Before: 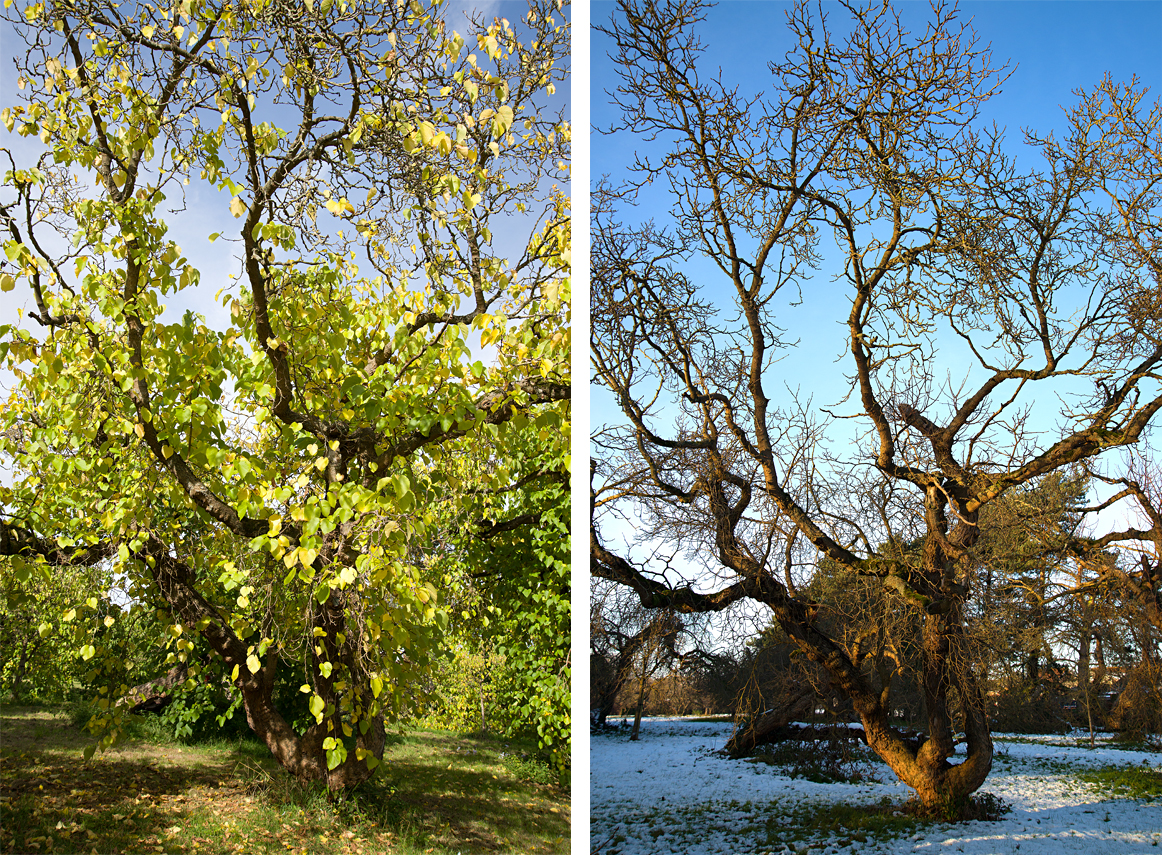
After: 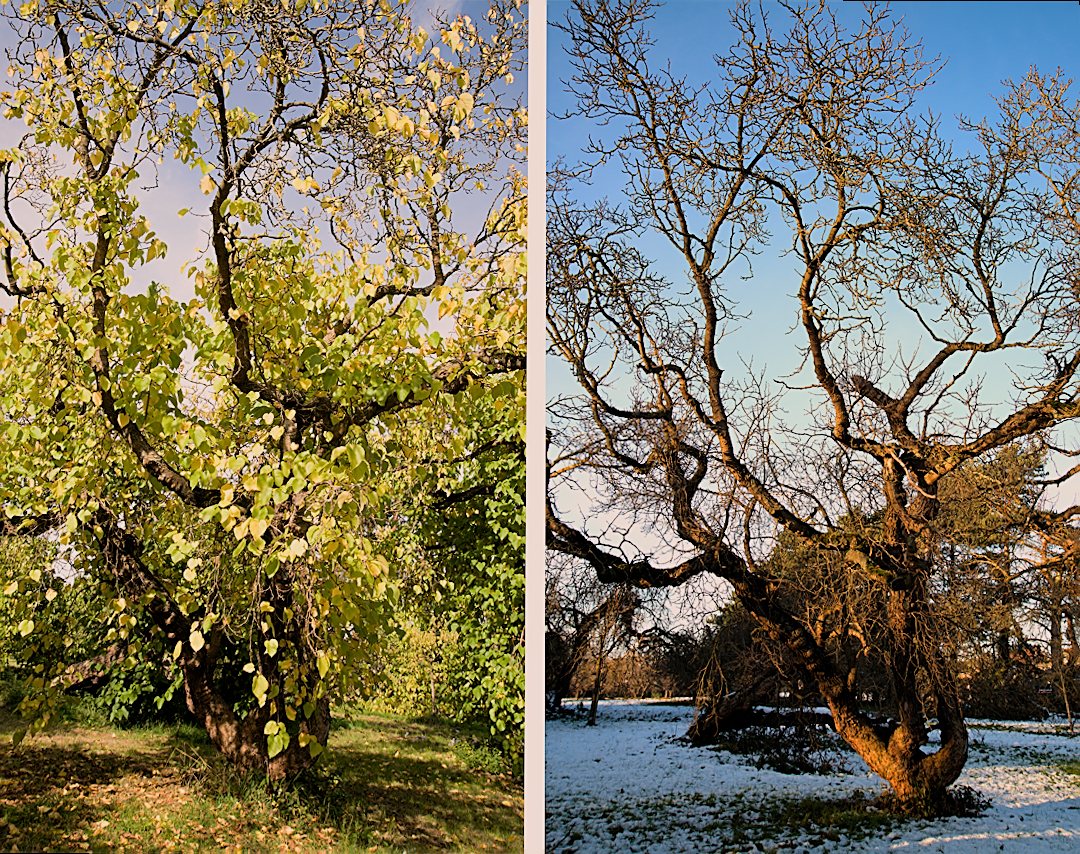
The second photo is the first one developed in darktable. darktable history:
rotate and perspective: rotation 0.215°, lens shift (vertical) -0.139, crop left 0.069, crop right 0.939, crop top 0.002, crop bottom 0.996
filmic rgb: middle gray luminance 18.42%, black relative exposure -9 EV, white relative exposure 3.75 EV, threshold 6 EV, target black luminance 0%, hardness 4.85, latitude 67.35%, contrast 0.955, highlights saturation mix 20%, shadows ↔ highlights balance 21.36%, add noise in highlights 0, preserve chrominance luminance Y, color science v3 (2019), use custom middle-gray values true, iterations of high-quality reconstruction 0, contrast in highlights soft, enable highlight reconstruction true
sharpen: on, module defaults
white balance: red 1.127, blue 0.943
